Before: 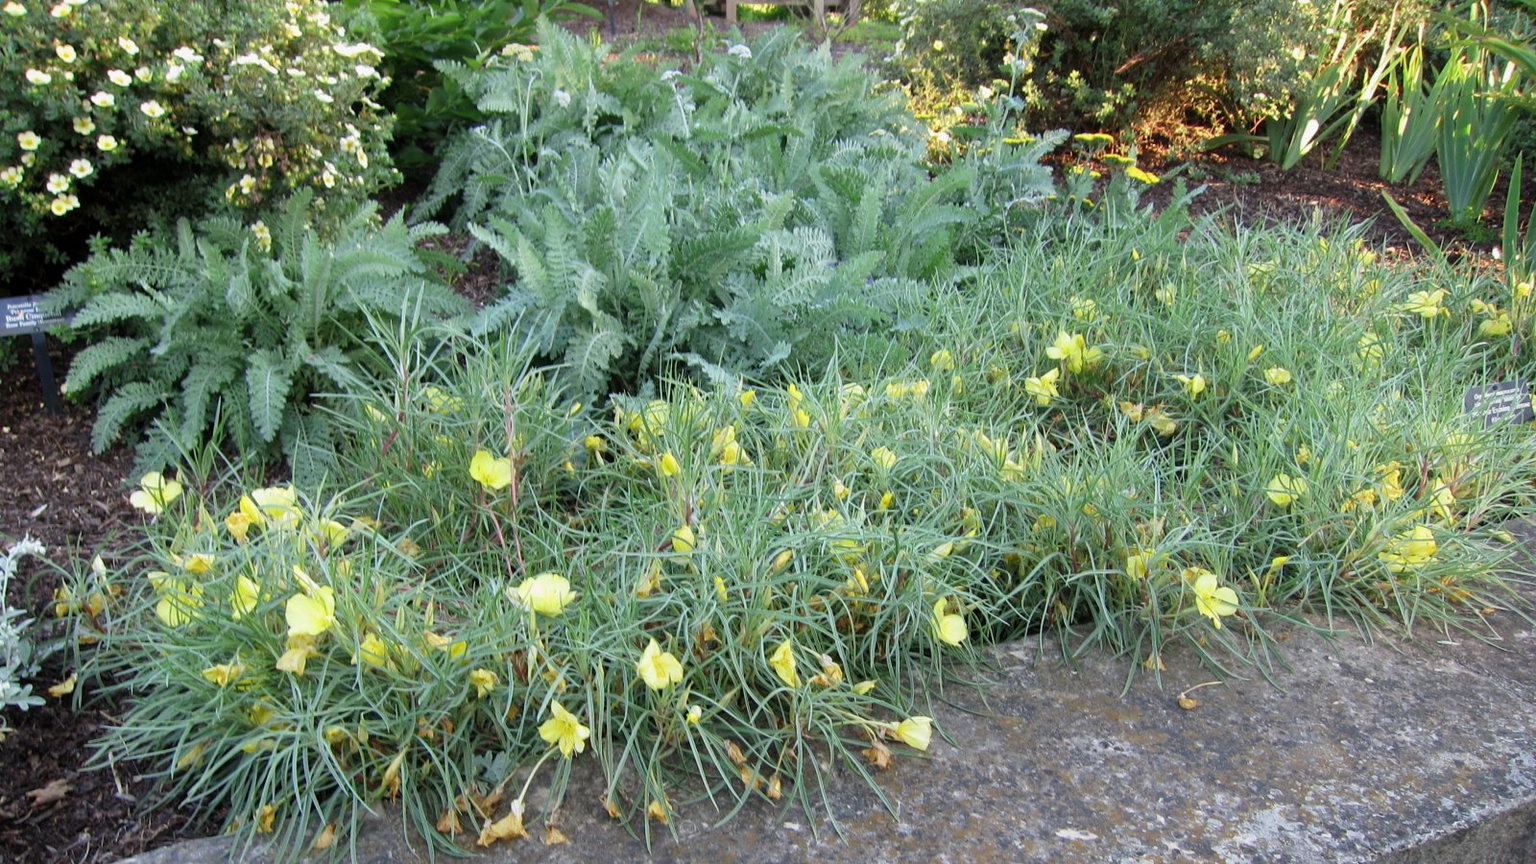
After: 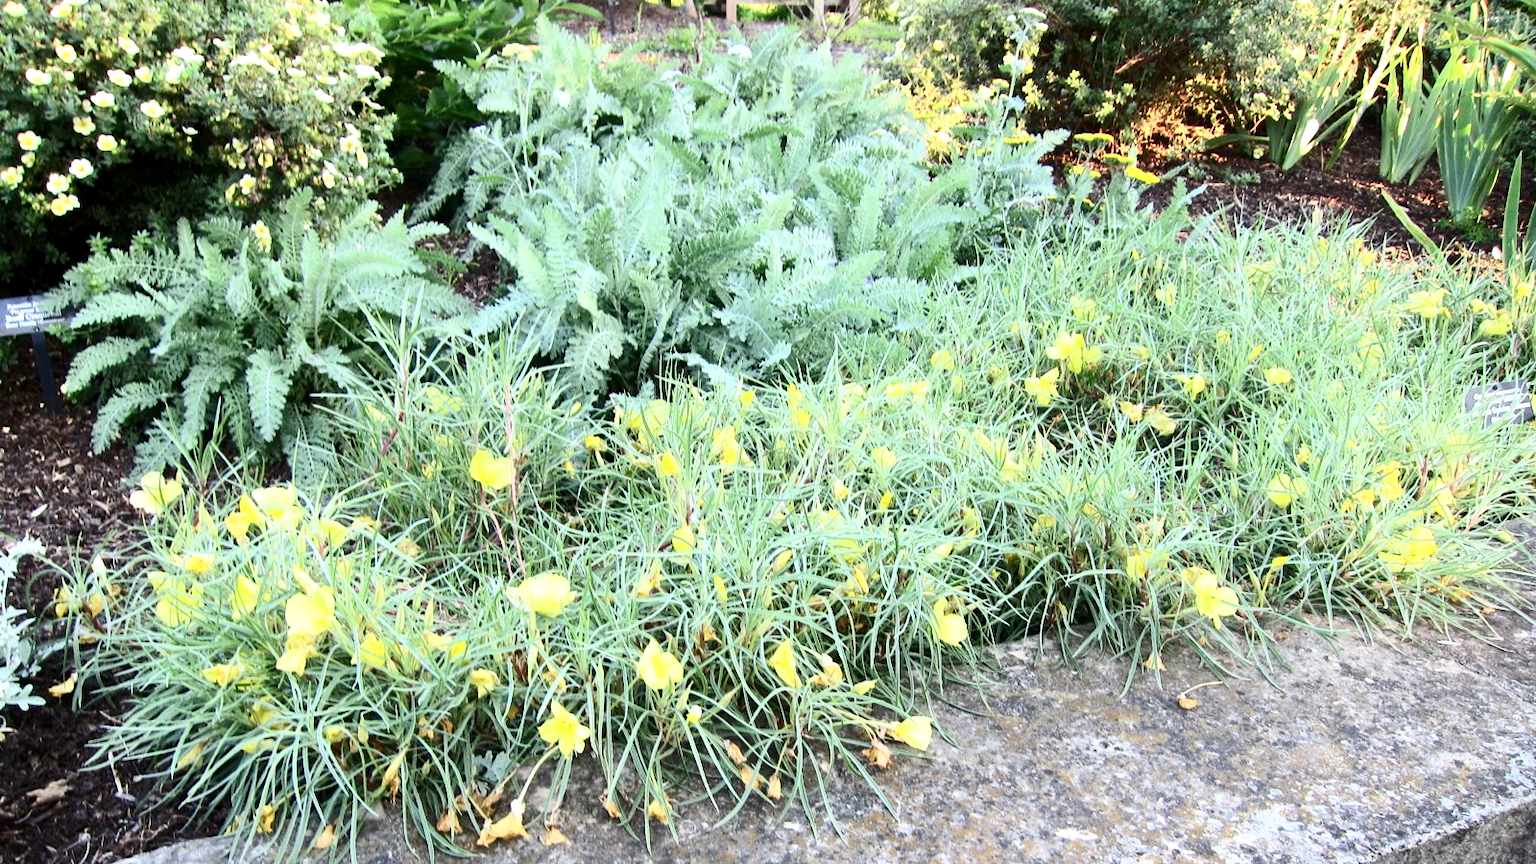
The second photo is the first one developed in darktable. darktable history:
contrast brightness saturation: contrast 0.39, brightness 0.1
exposure: black level correction 0.001, exposure 0.5 EV, compensate exposure bias true, compensate highlight preservation false
